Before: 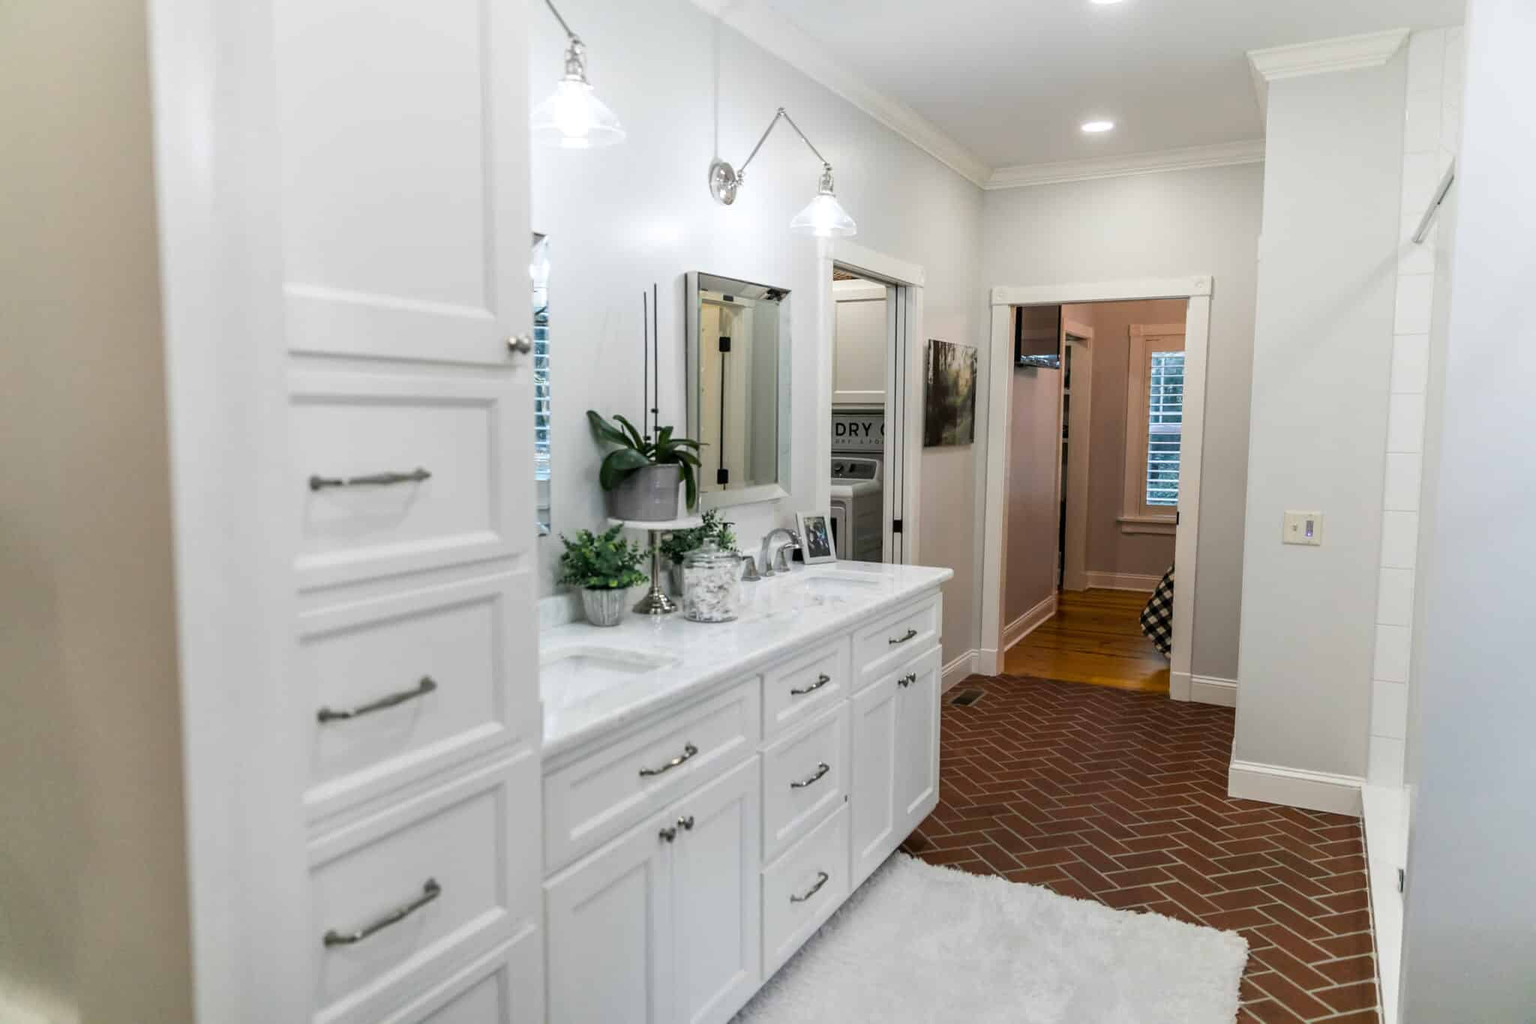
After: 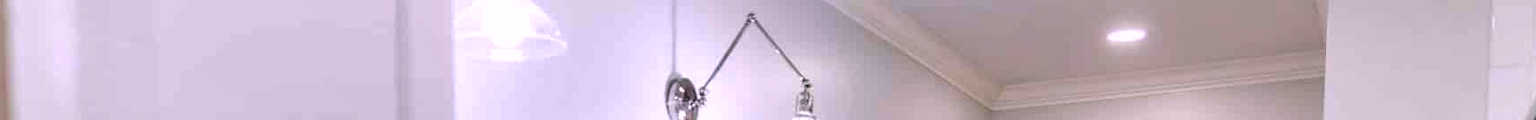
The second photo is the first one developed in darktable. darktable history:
color balance rgb: linear chroma grading › global chroma 15%, perceptual saturation grading › global saturation 30%
shadows and highlights: soften with gaussian
crop and rotate: left 9.644%, top 9.491%, right 6.021%, bottom 80.509%
white balance: red 1.05, blue 1.072
